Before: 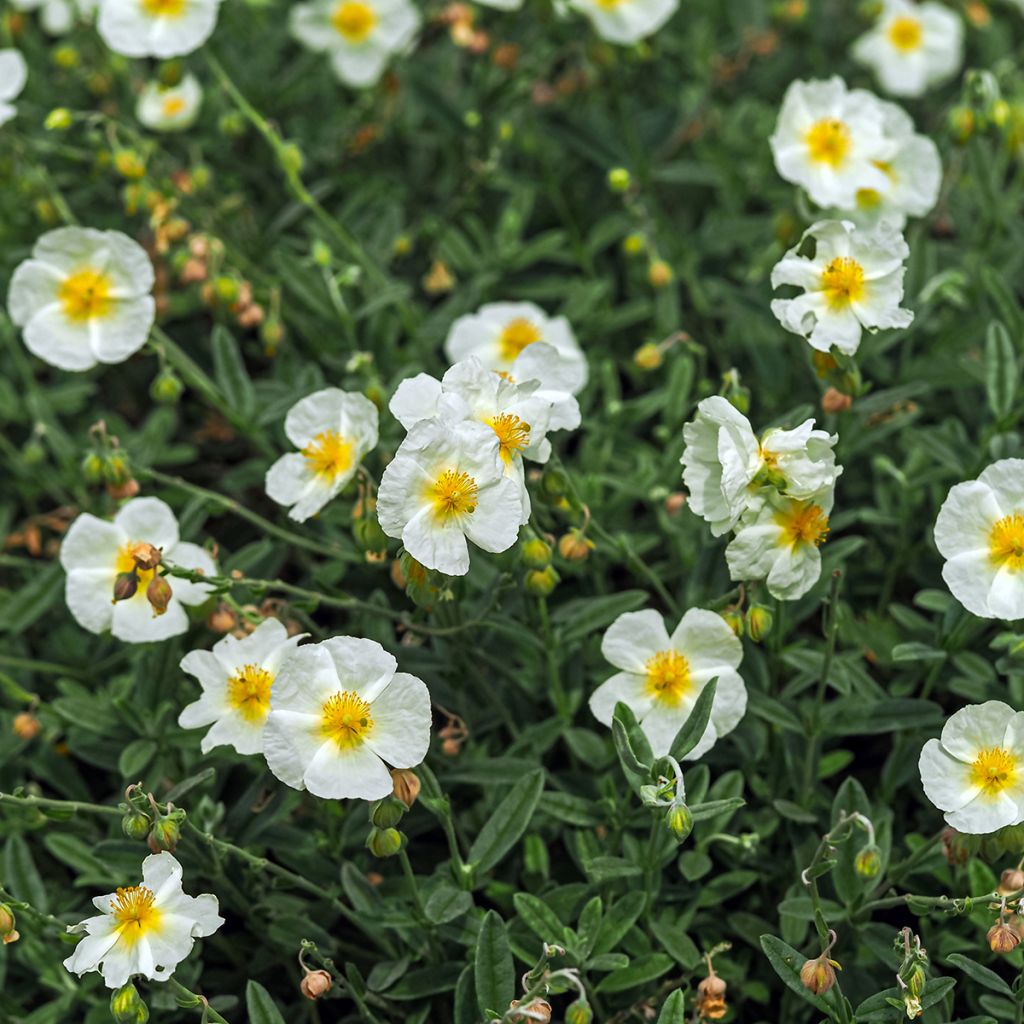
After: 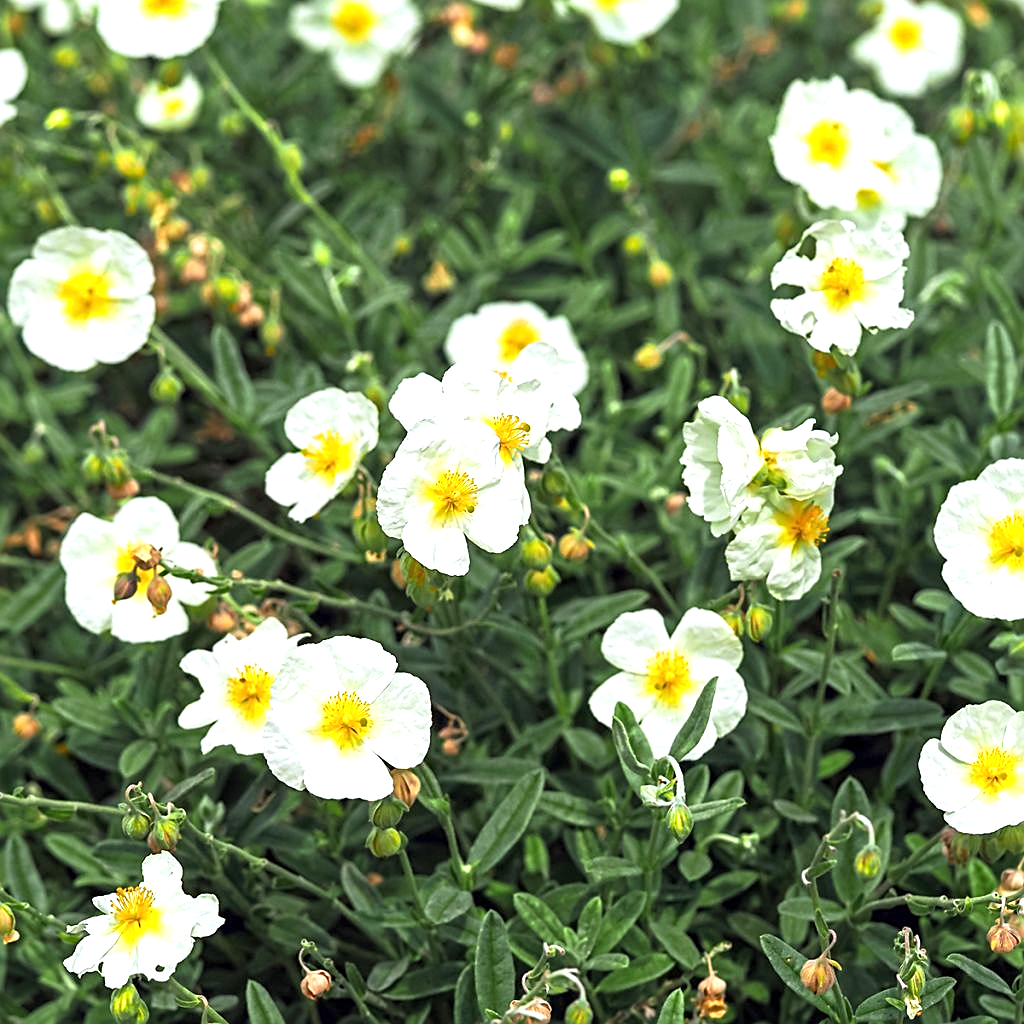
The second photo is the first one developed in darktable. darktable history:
exposure: exposure 0.943 EV, compensate highlight preservation false
sharpen: on, module defaults
